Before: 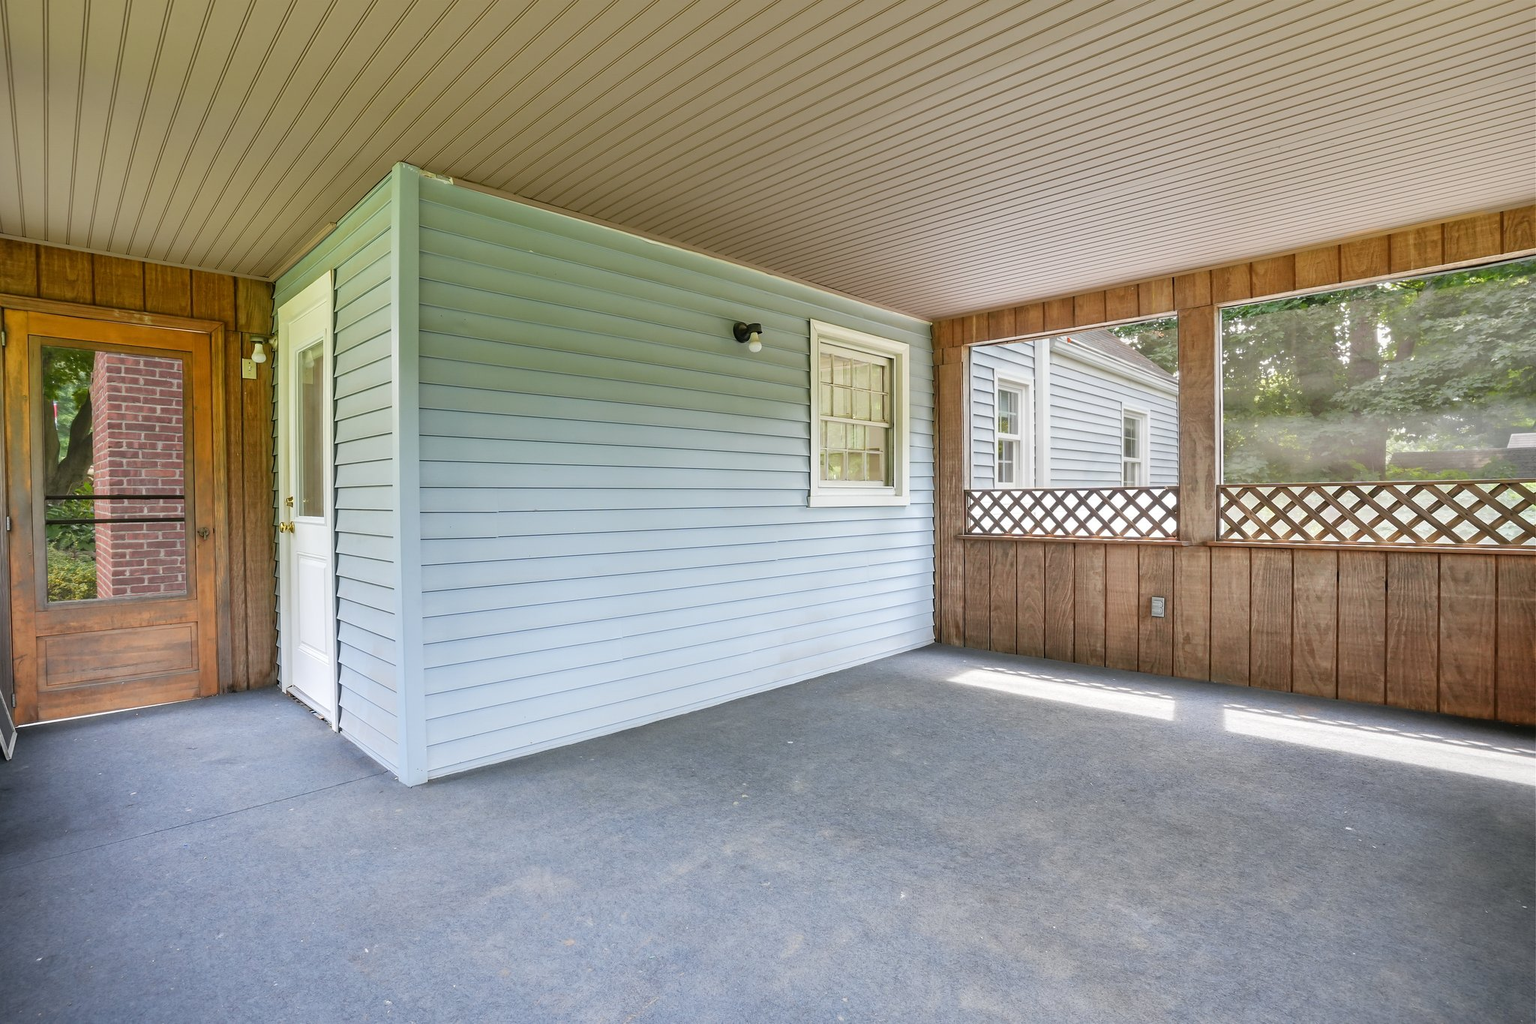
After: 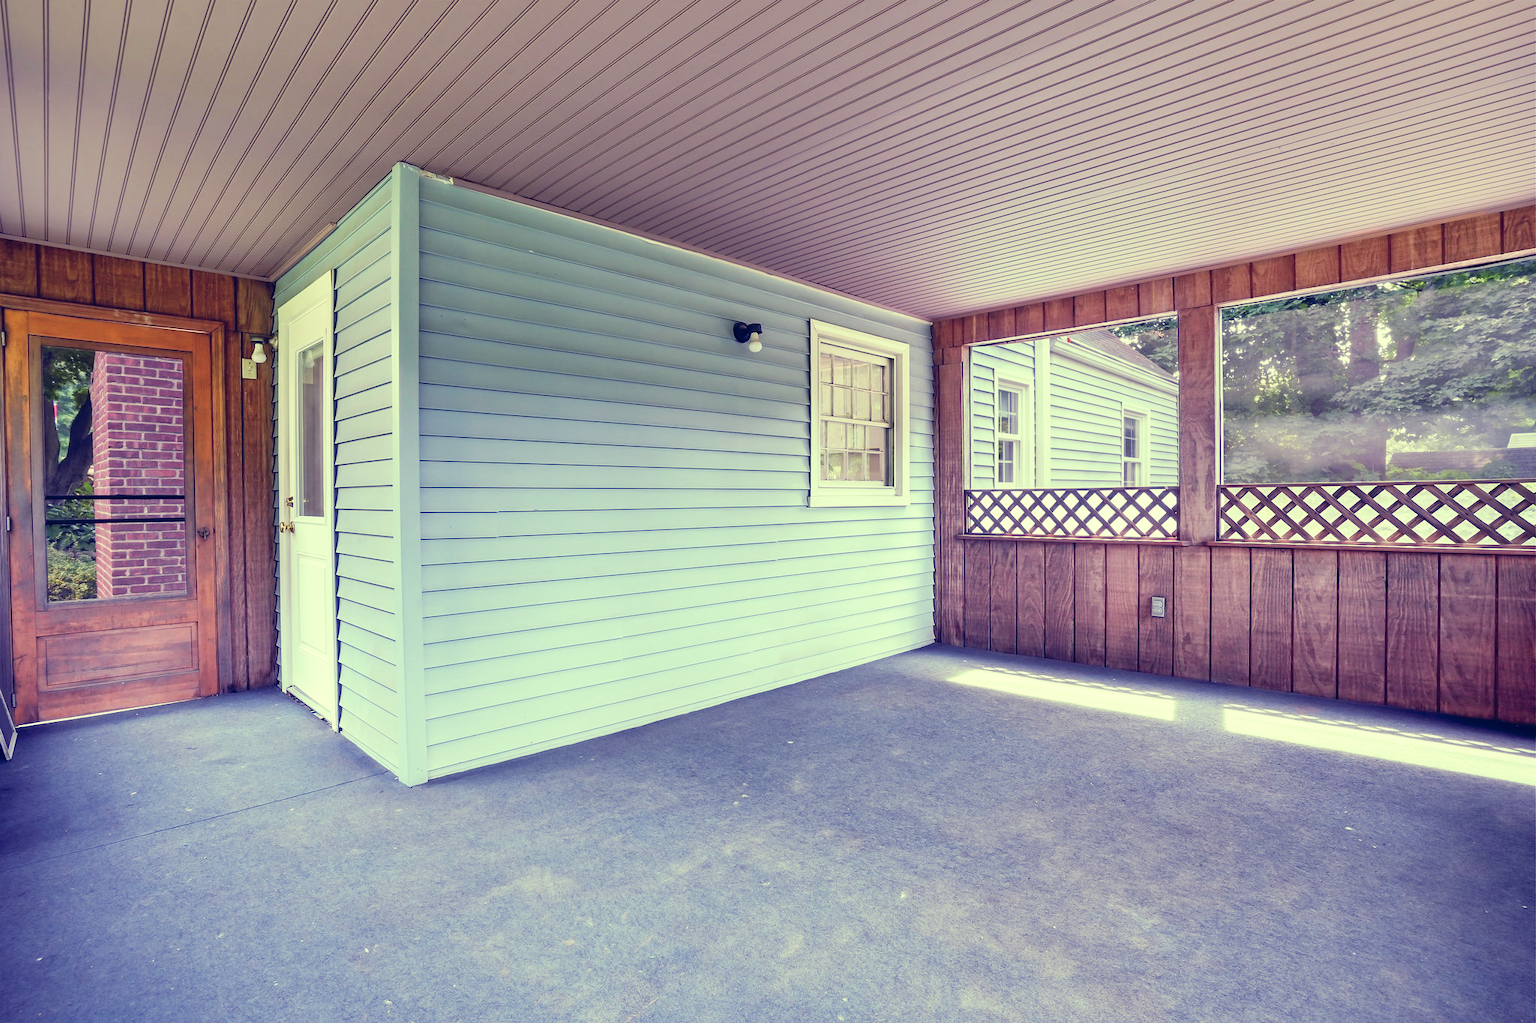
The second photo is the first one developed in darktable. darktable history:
tone curve: curves: ch0 [(0, 0) (0.003, 0.023) (0.011, 0.024) (0.025, 0.028) (0.044, 0.035) (0.069, 0.043) (0.1, 0.052) (0.136, 0.063) (0.177, 0.094) (0.224, 0.145) (0.277, 0.209) (0.335, 0.281) (0.399, 0.364) (0.468, 0.453) (0.543, 0.553) (0.623, 0.66) (0.709, 0.767) (0.801, 0.88) (0.898, 0.968) (1, 1)], preserve colors none
color look up table: target L [96.94, 88.37, 85.96, 80.14, 88.89, 80.88, 78.12, 77.19, 63.79, 62.09, 57.77, 55.03, 47.11, 37.71, 2.162, 200.44, 95.59, 83.58, 74.47, 65.91, 66.48, 66.38, 54.13, 50.86, 51.51, 44.29, 29.12, 29.82, 21.33, 77.7, 67.09, 51.98, 54.98, 50.45, 48.85, 38.02, 36.64, 29.61, 33.12, 23.26, 19.78, 7.7, 82.63, 83.95, 74.35, 70.3, 66.62, 57.89, 34.74], target a [-30.83, -16.28, -32.15, -64.05, -15.96, -54.78, -22.85, -28.54, 1.586, -46.56, -28.37, -4.869, -13.43, -24.8, 18.75, 0, -21.11, 3.669, 20.79, 34.46, 16.72, 14.2, 66.4, 46.74, 63.46, 29.26, 12.52, 40.39, 29.7, 7.66, 42.66, 64.99, 70.72, 9.888, -0.135, 37.14, 14.34, 39.03, 47.3, 37.37, 38.07, 39.23, -52.25, -30.04, -8.861, -34.28, -9.96, -22.59, 0.98], target b [43.1, 23, 65.9, 52.98, 51.66, 19.58, 35.26, 11.6, 23.41, 41.76, -3.345, -6.549, 27.13, 9.904, -39.07, 0, 30.78, 22.07, 9.234, 27.81, 50.1, 1.157, 0.325, -6.189, 33.11, 20.5, -10.18, -7.873, -12.59, 1.41, -14.49, -35.9, -19.04, -27.94, -44.69, -42.97, -51.08, -69.54, -46.28, -36.11, -57.86, -46.16, 6.702, 8.596, 5.279, -11.36, -10.14, -16.93, -32.62], num patches 49
